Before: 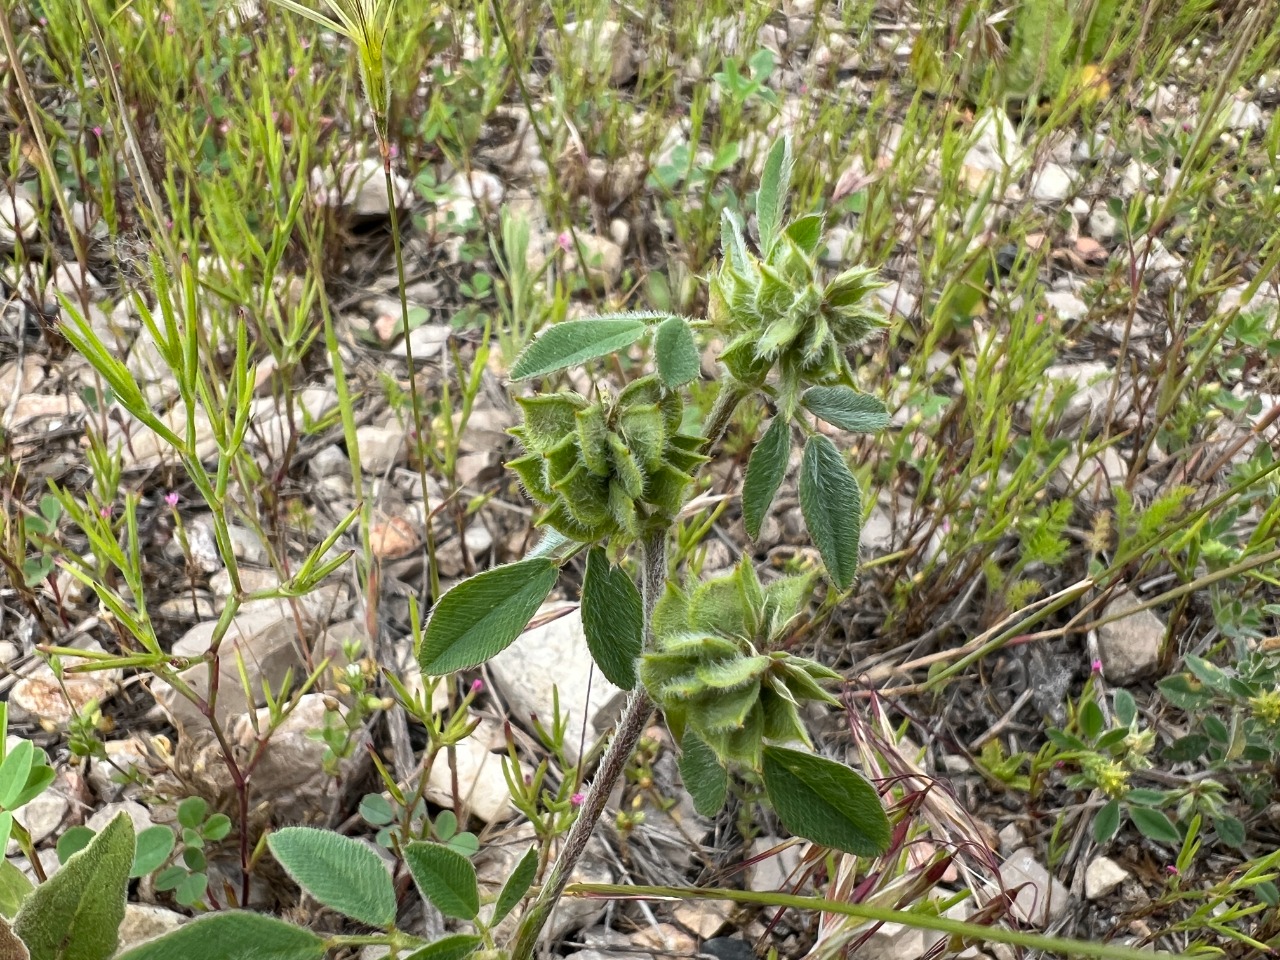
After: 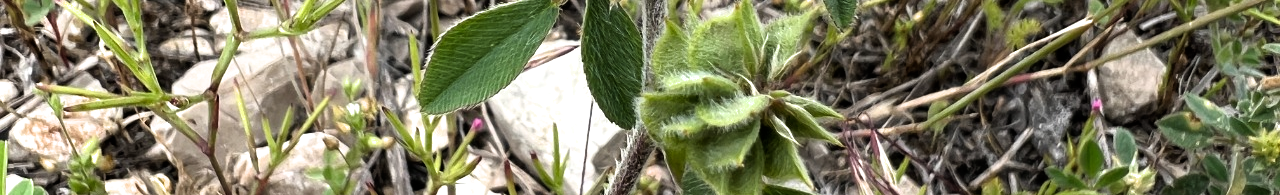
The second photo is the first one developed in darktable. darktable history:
filmic rgb: black relative exposure -8 EV, white relative exposure 2.35 EV, hardness 6.54, color science v6 (2022)
crop and rotate: top 58.529%, bottom 21.06%
